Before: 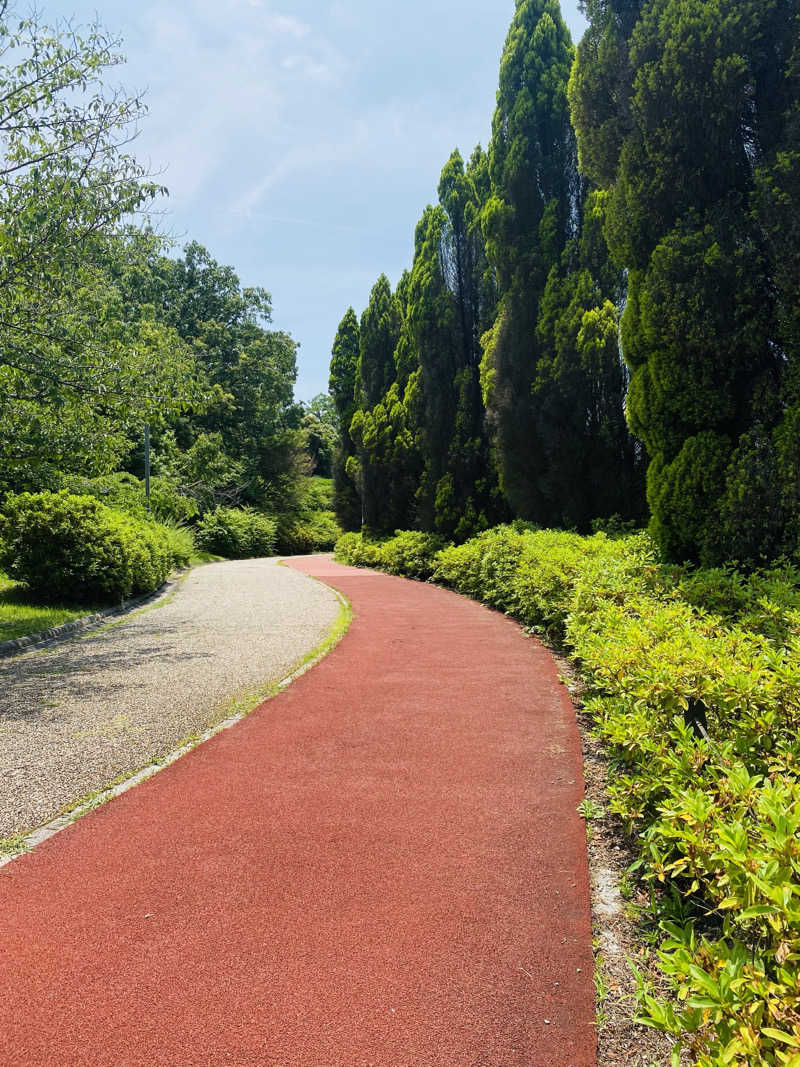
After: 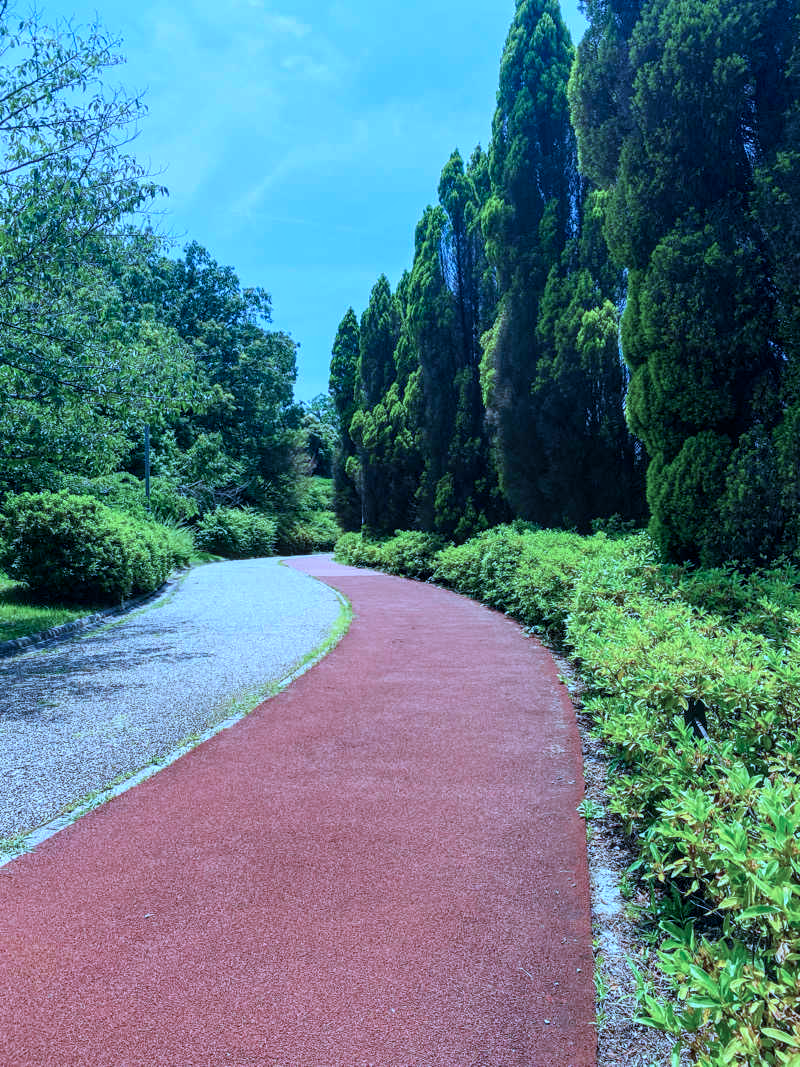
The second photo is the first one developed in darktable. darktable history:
local contrast: on, module defaults
color calibration: illuminant as shot in camera, x 0.442, y 0.413, temperature 2903.13 K
